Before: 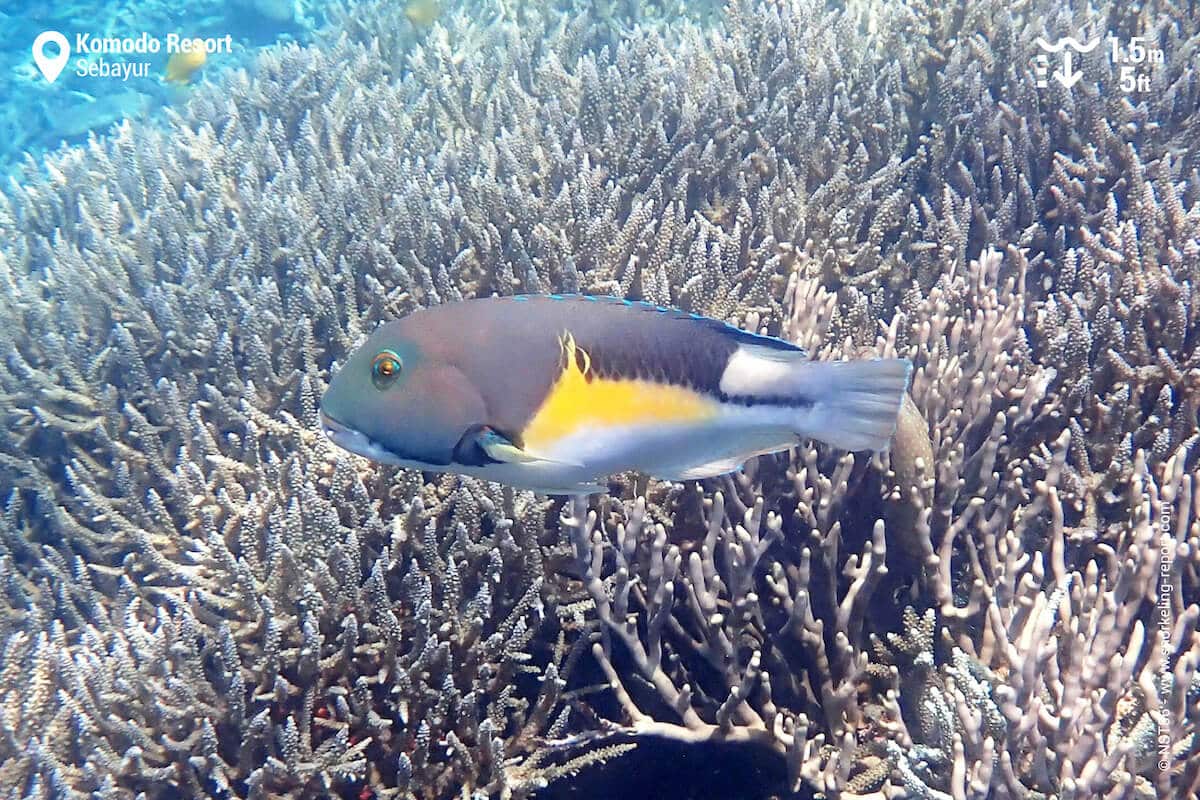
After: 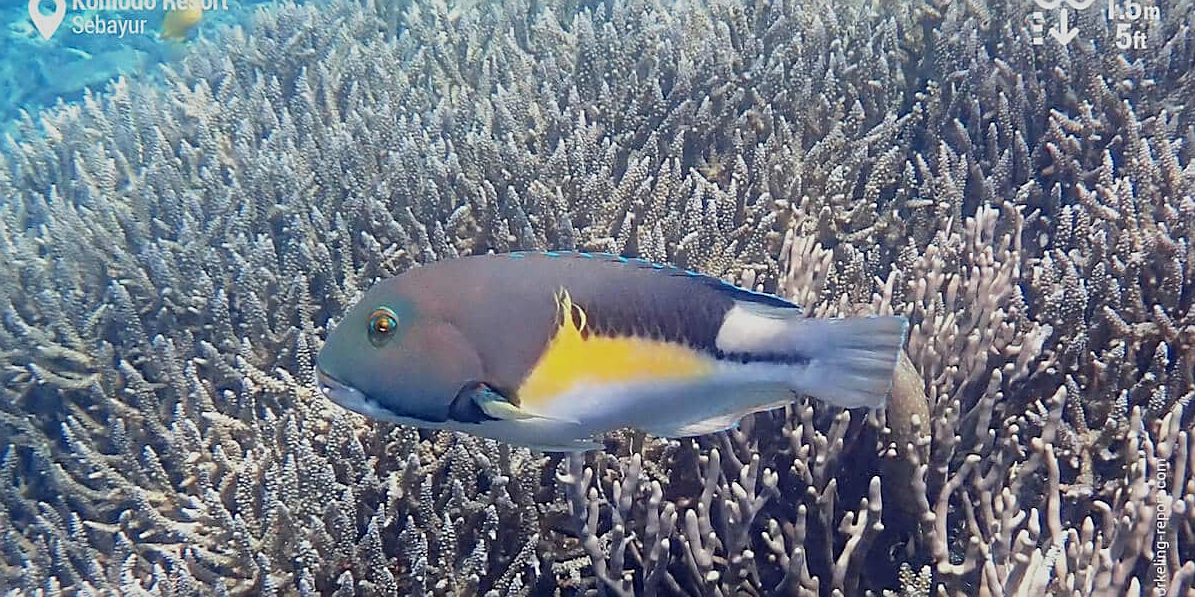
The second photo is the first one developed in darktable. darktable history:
sharpen: on, module defaults
exposure: exposure -0.492 EV, compensate highlight preservation false
color balance: input saturation 99%
crop: left 0.387%, top 5.469%, bottom 19.809%
